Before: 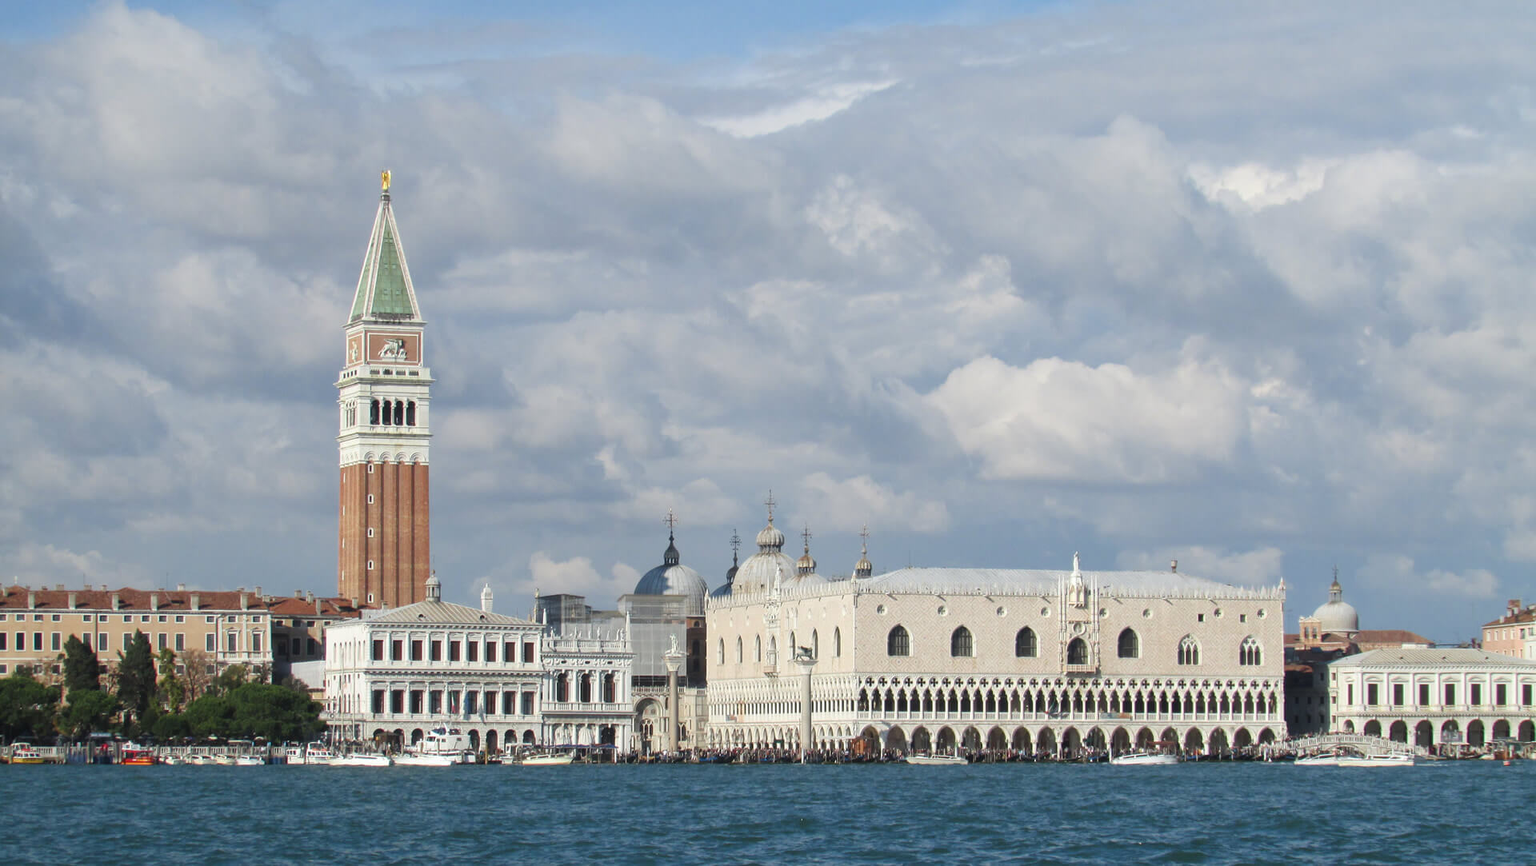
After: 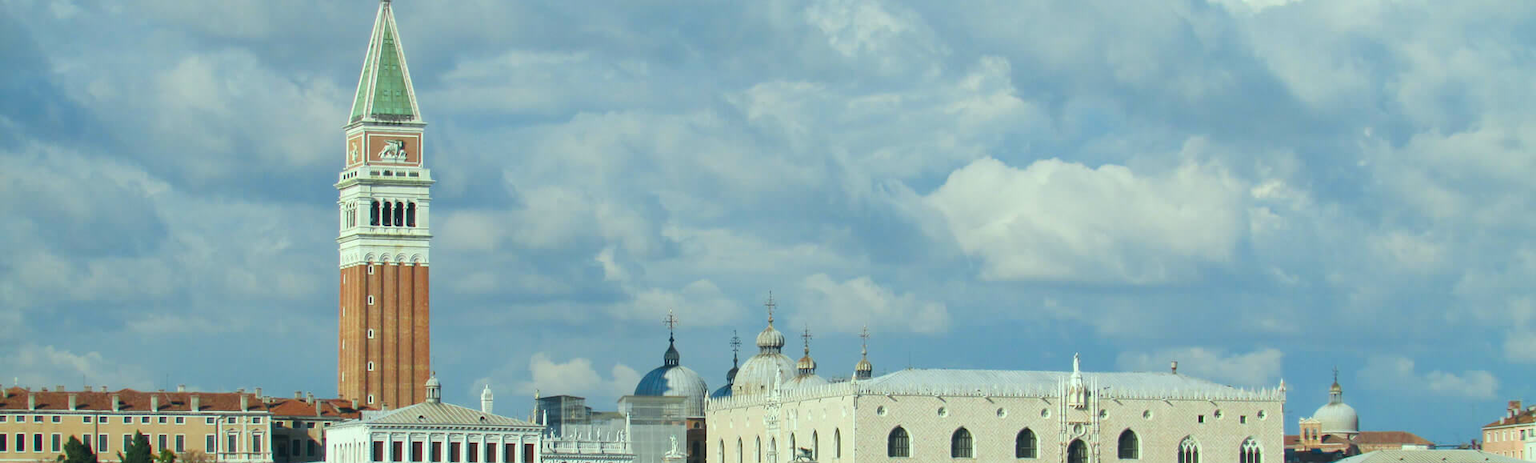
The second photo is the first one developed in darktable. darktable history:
crop and rotate: top 23.043%, bottom 23.437%
color correction: highlights a* -7.33, highlights b* 1.26, shadows a* -3.55, saturation 1.4
